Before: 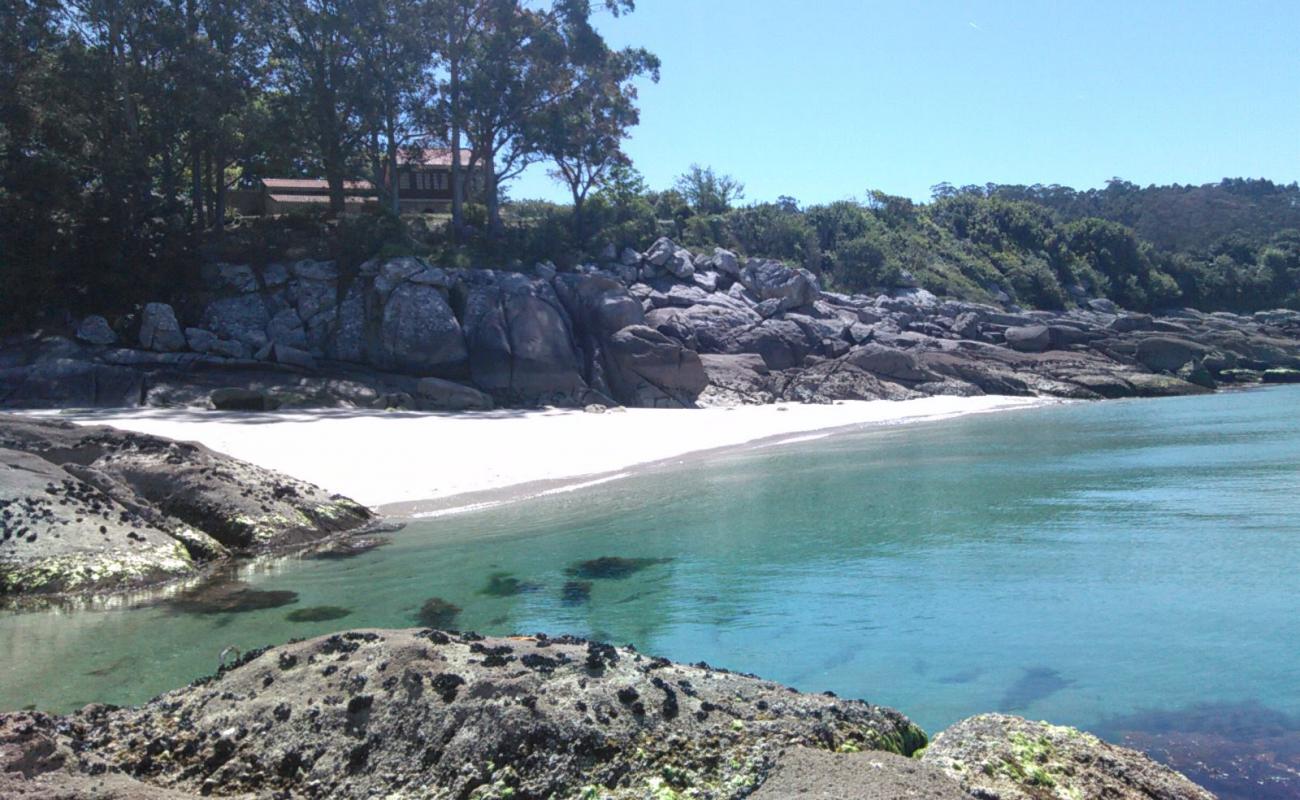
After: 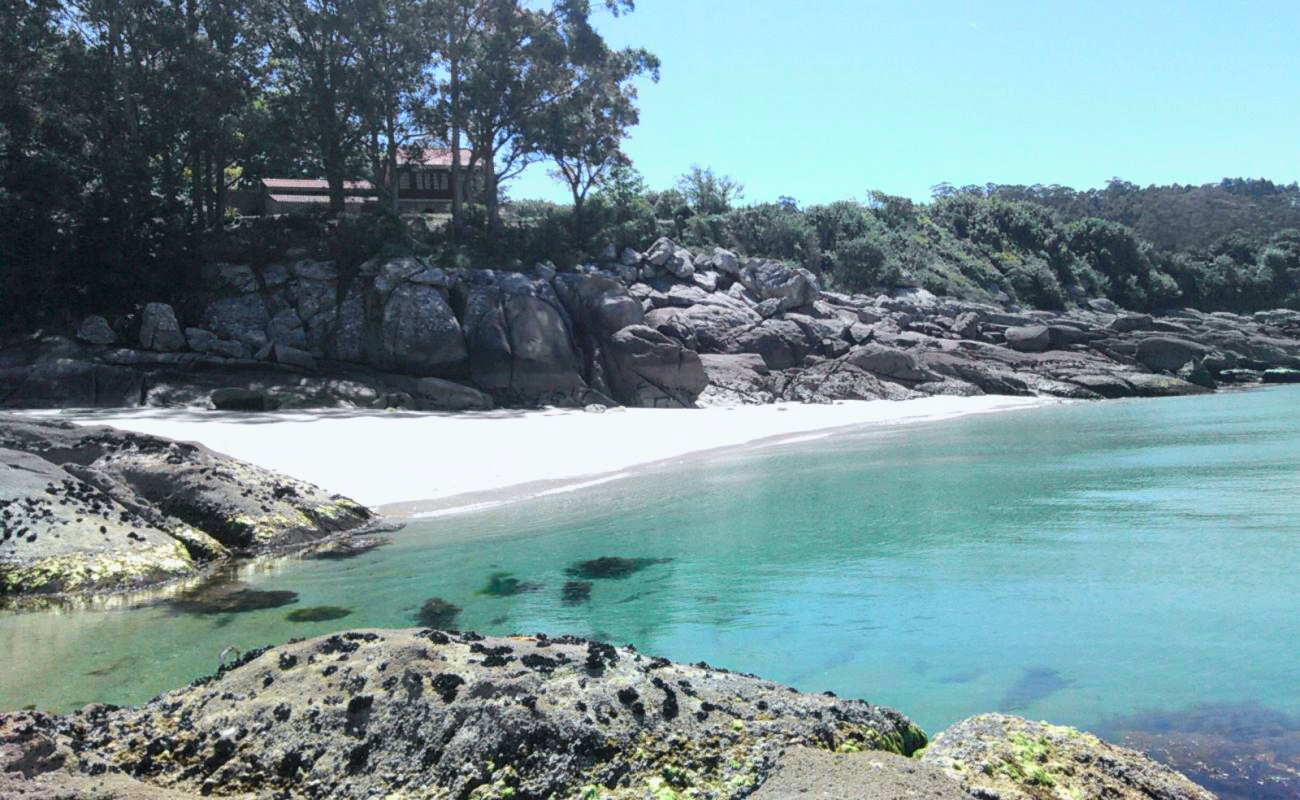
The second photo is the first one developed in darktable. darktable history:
tone curve: curves: ch0 [(0, 0) (0.035, 0.017) (0.131, 0.108) (0.279, 0.279) (0.476, 0.554) (0.617, 0.693) (0.704, 0.77) (0.801, 0.854) (0.895, 0.927) (1, 0.976)]; ch1 [(0, 0) (0.318, 0.278) (0.444, 0.427) (0.493, 0.488) (0.504, 0.497) (0.537, 0.538) (0.594, 0.616) (0.746, 0.764) (1, 1)]; ch2 [(0, 0) (0.316, 0.292) (0.381, 0.37) (0.423, 0.448) (0.476, 0.482) (0.502, 0.495) (0.529, 0.547) (0.583, 0.608) (0.639, 0.657) (0.7, 0.7) (0.861, 0.808) (1, 0.951)], color space Lab, independent channels, preserve colors none
